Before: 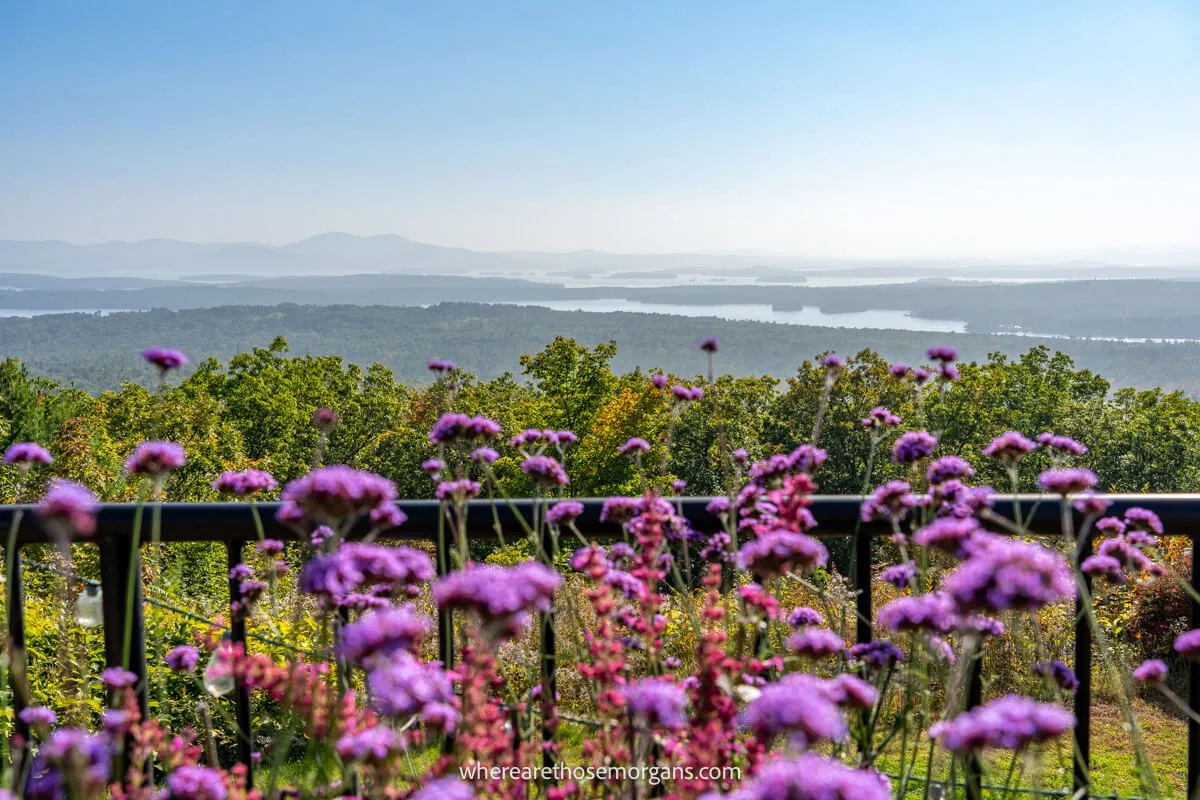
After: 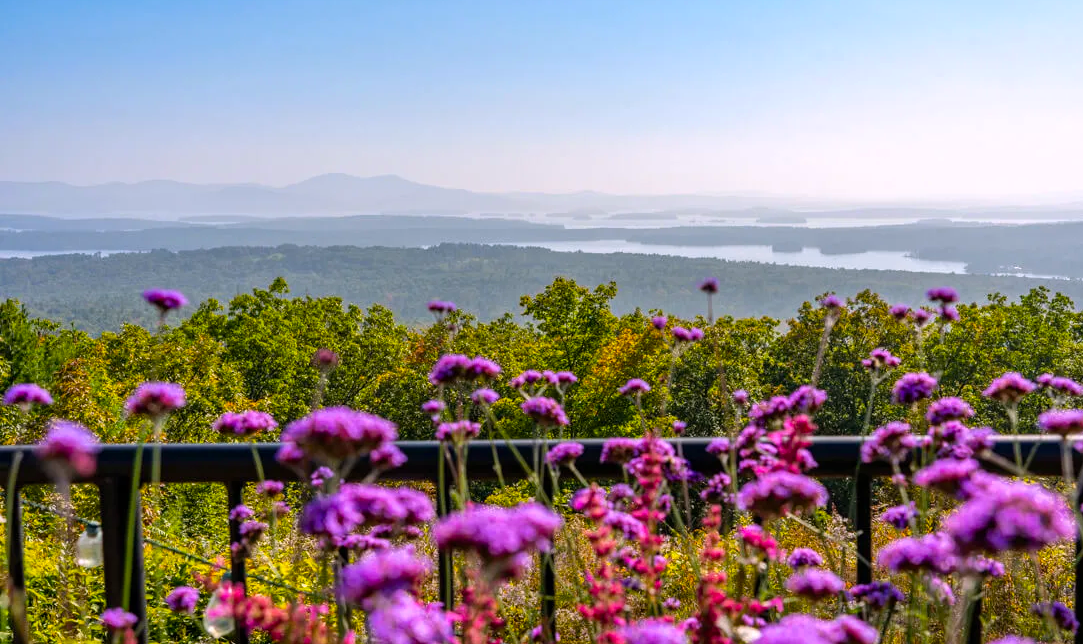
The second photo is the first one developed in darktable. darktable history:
crop: top 7.474%, right 9.7%, bottom 12.004%
color balance rgb: shadows lift › chroma 2.042%, shadows lift › hue 49.58°, highlights gain › chroma 1.513%, highlights gain › hue 310.36°, shadows fall-off 101.776%, linear chroma grading › global chroma 15.464%, perceptual saturation grading › global saturation 16.017%, mask middle-gray fulcrum 21.844%
